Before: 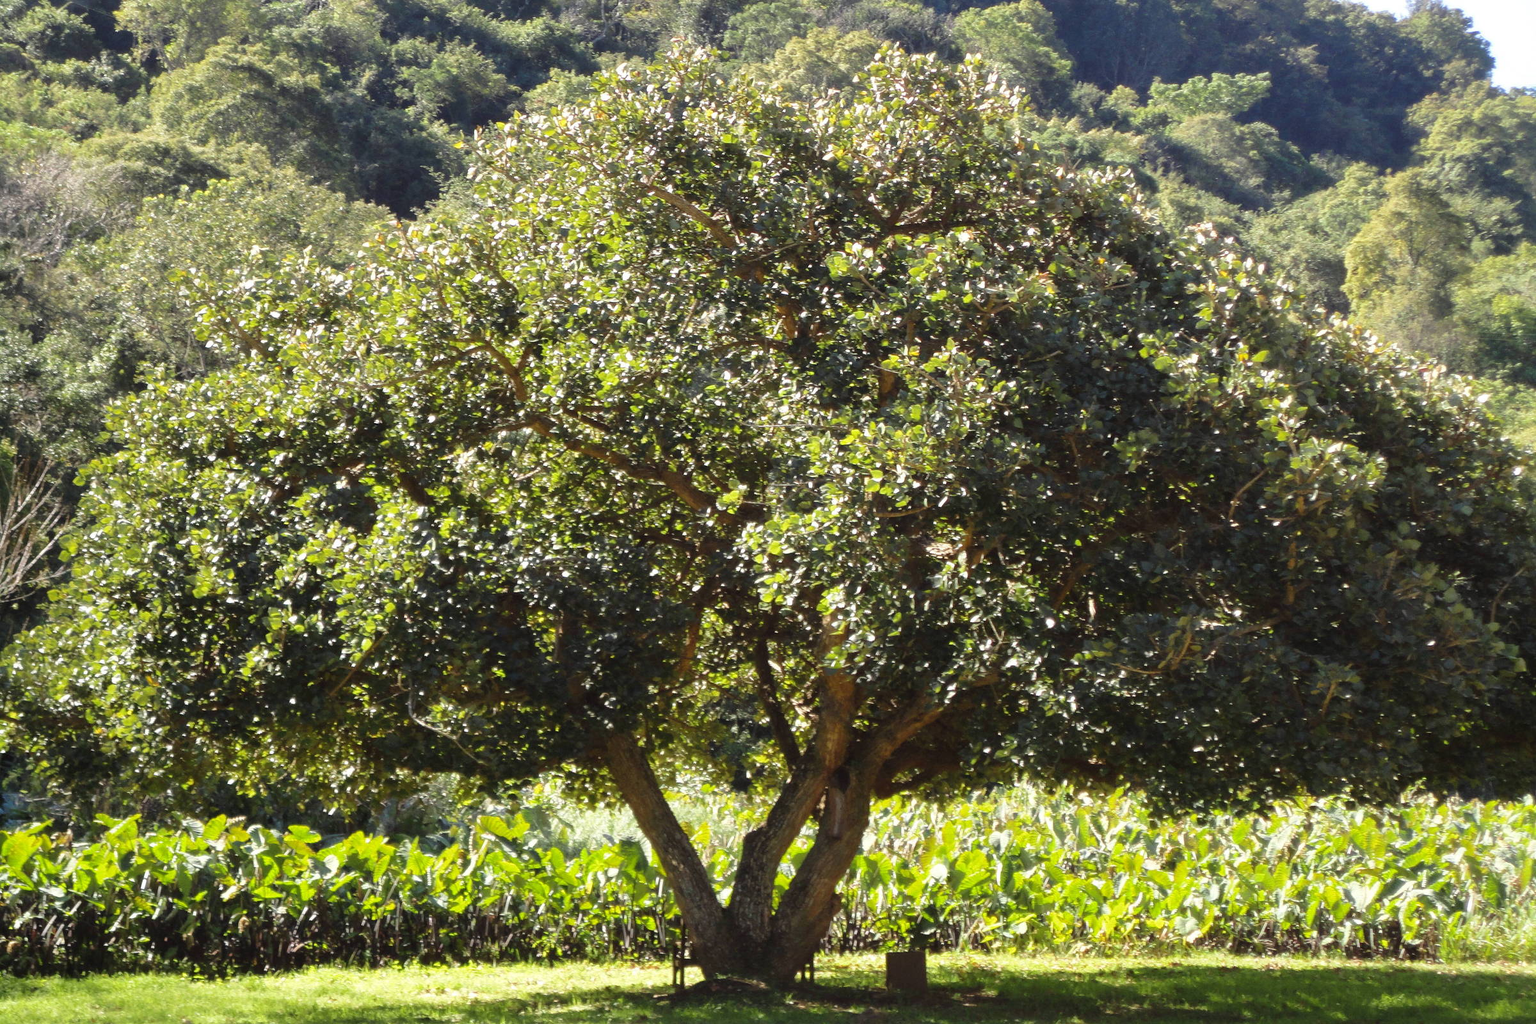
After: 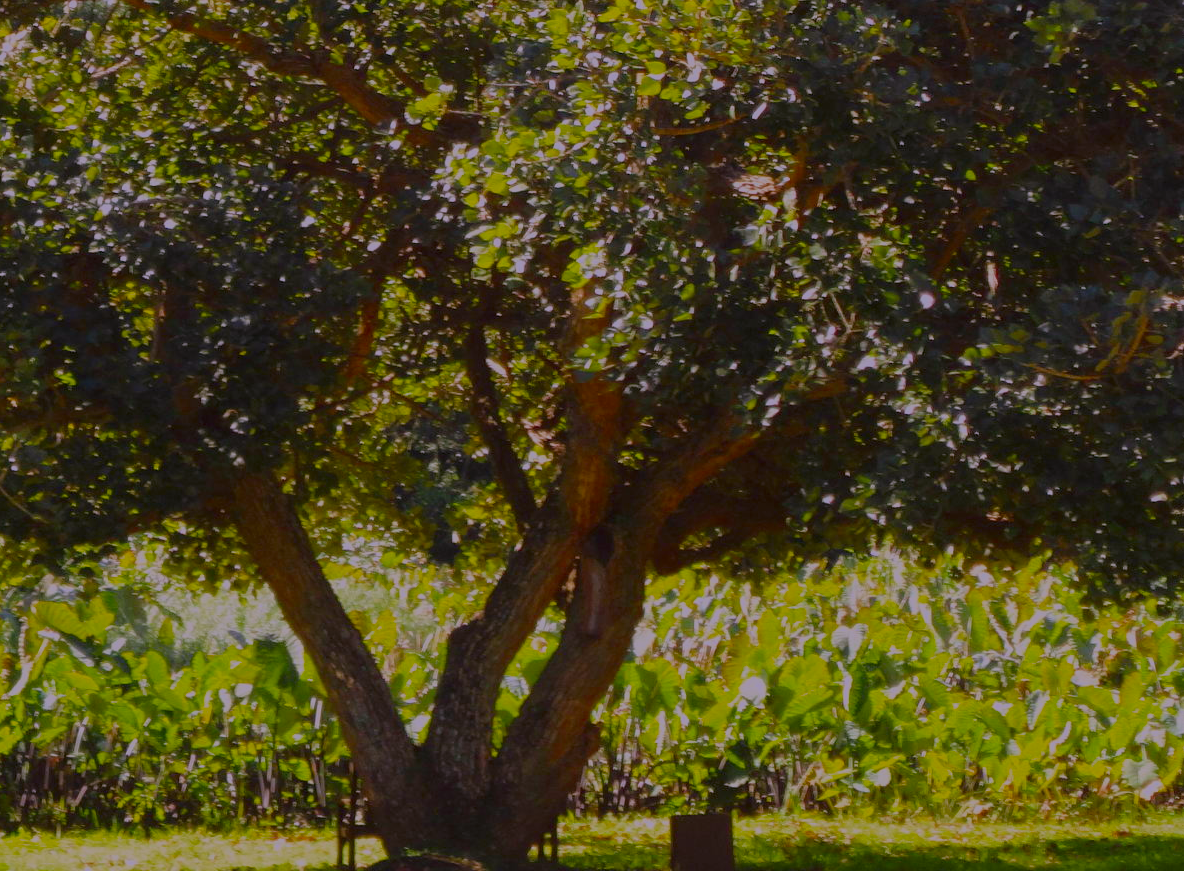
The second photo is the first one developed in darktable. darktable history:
contrast brightness saturation: contrast 0.098, brightness -0.27, saturation 0.135
color balance rgb: power › chroma 0.227%, power › hue 60.18°, perceptual saturation grading › global saturation 31.299%, perceptual brilliance grading › highlights 10.165%, perceptual brilliance grading › shadows -4.885%
crop: left 29.761%, top 42.088%, right 20.879%, bottom 3.468%
color correction: highlights a* 15.17, highlights b* -25.26
filmic rgb: black relative exposure -13.94 EV, white relative exposure 7.98 EV, hardness 3.73, latitude 50.22%, contrast 0.509, color science v6 (2022)
